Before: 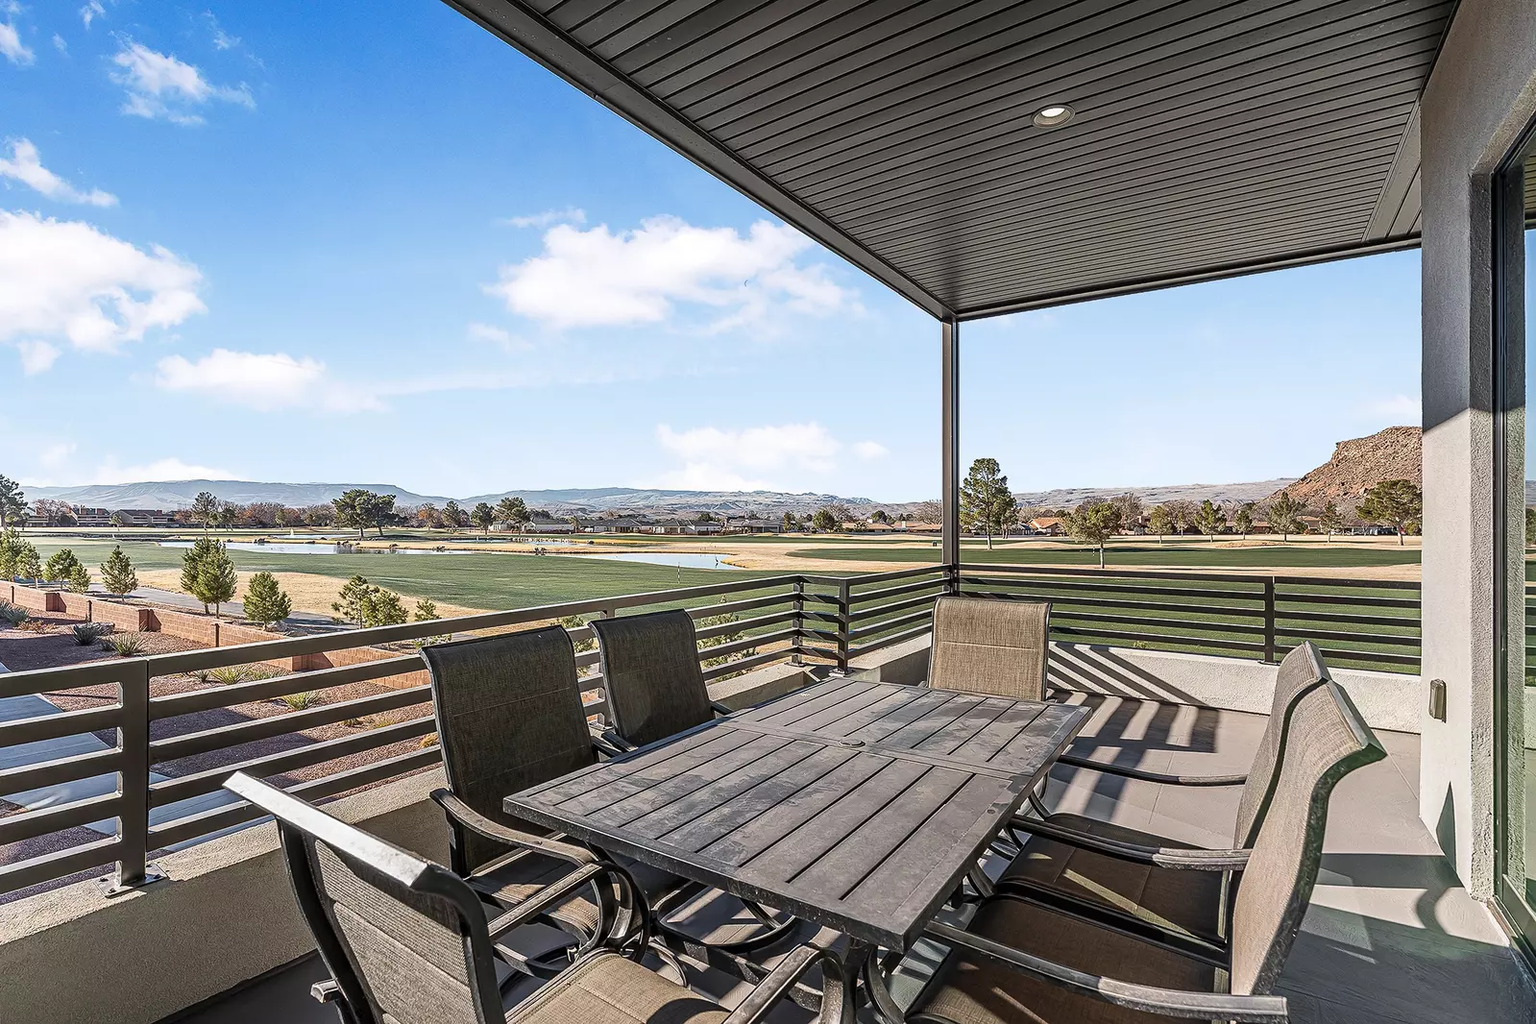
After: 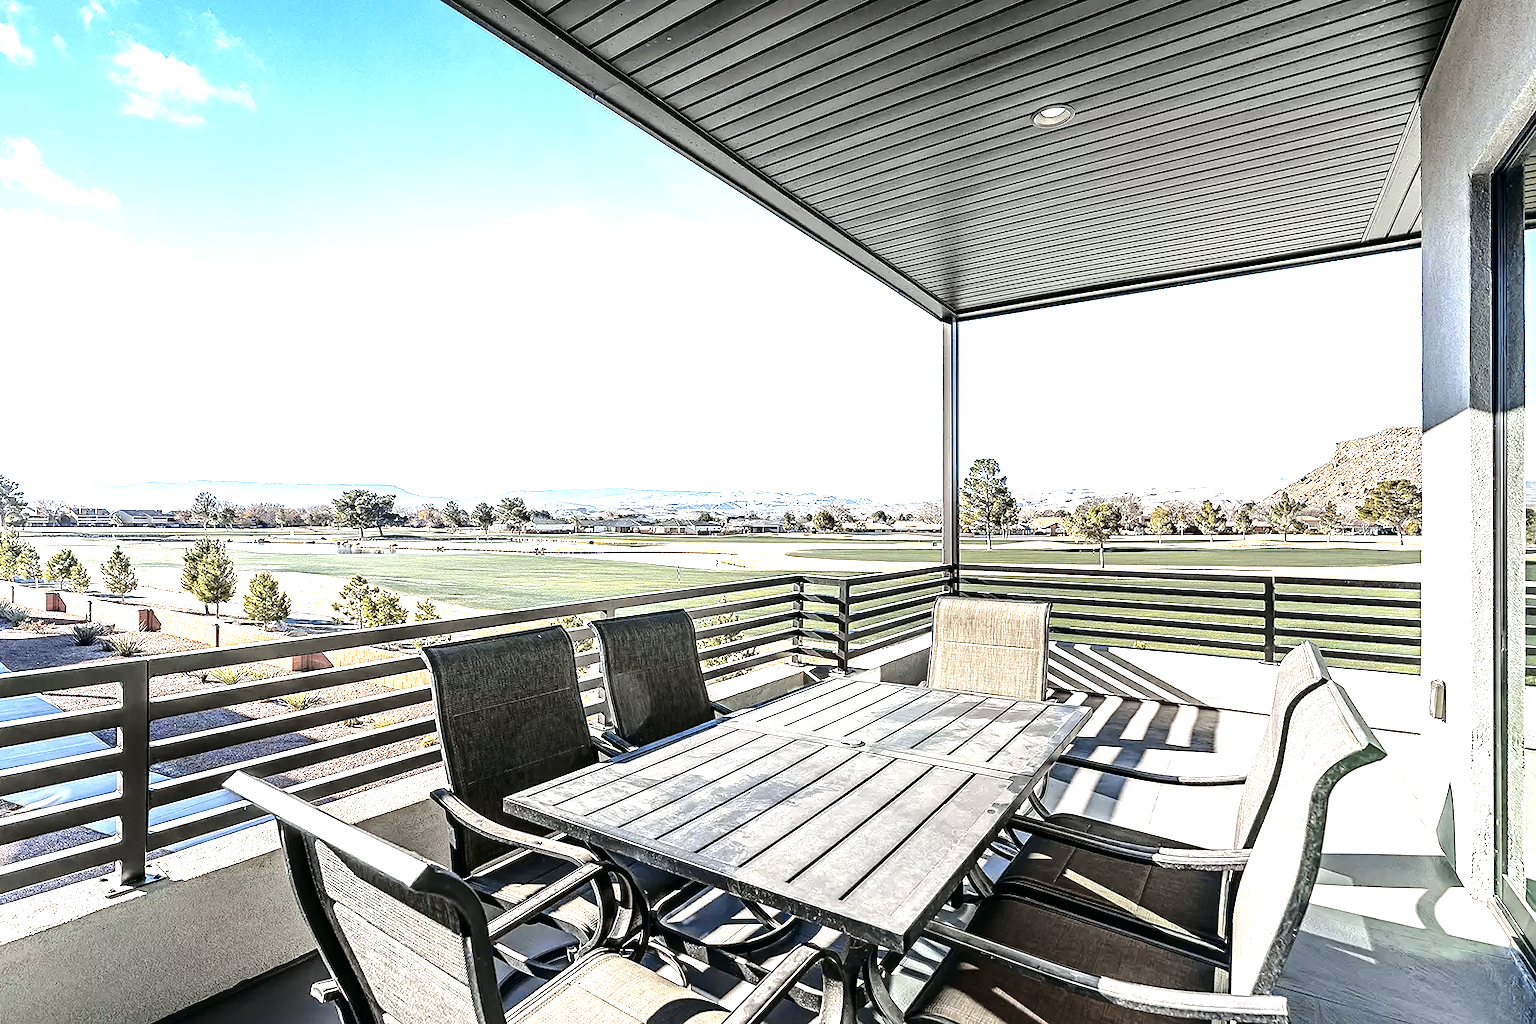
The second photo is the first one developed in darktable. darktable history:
levels: levels [0, 0.352, 0.703]
tone curve: curves: ch0 [(0, 0) (0.088, 0.042) (0.208, 0.176) (0.257, 0.267) (0.406, 0.483) (0.489, 0.556) (0.667, 0.73) (0.793, 0.851) (0.994, 0.974)]; ch1 [(0, 0) (0.161, 0.092) (0.35, 0.33) (0.392, 0.392) (0.457, 0.467) (0.505, 0.497) (0.537, 0.518) (0.553, 0.53) (0.58, 0.567) (0.739, 0.697) (1, 1)]; ch2 [(0, 0) (0.346, 0.362) (0.448, 0.419) (0.502, 0.499) (0.533, 0.517) (0.556, 0.533) (0.629, 0.619) (0.717, 0.678) (1, 1)], color space Lab, independent channels, preserve colors none
